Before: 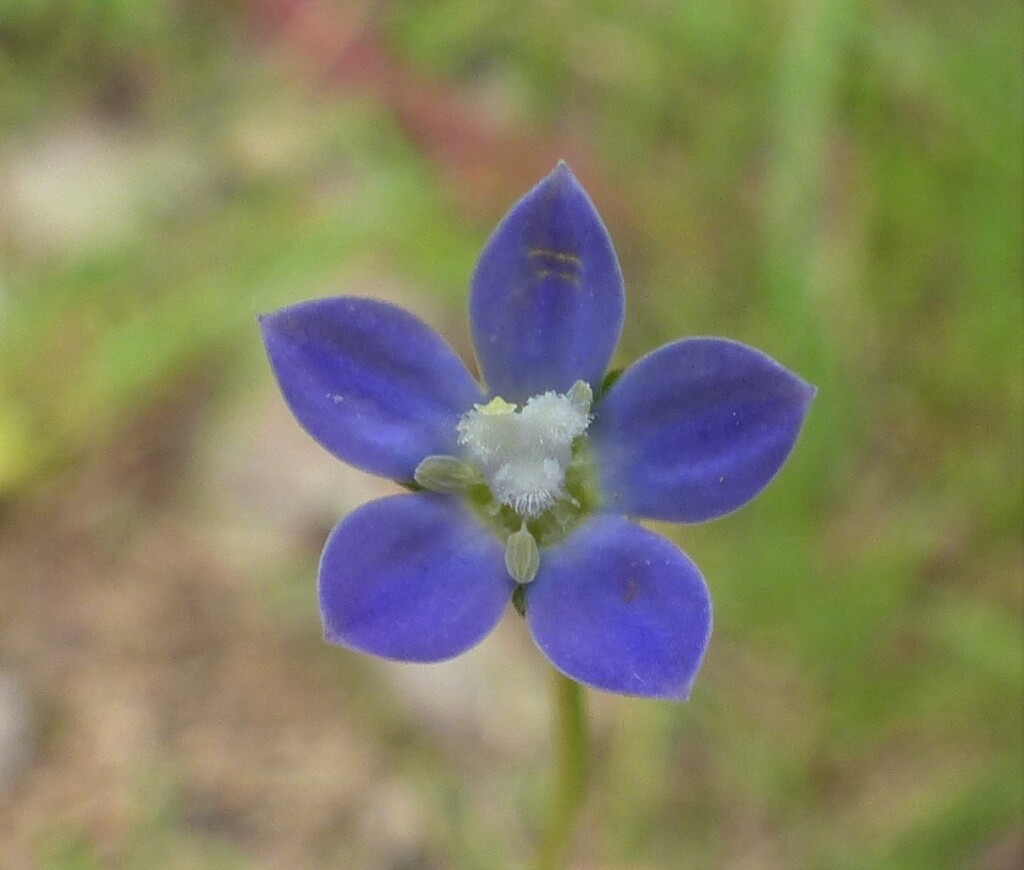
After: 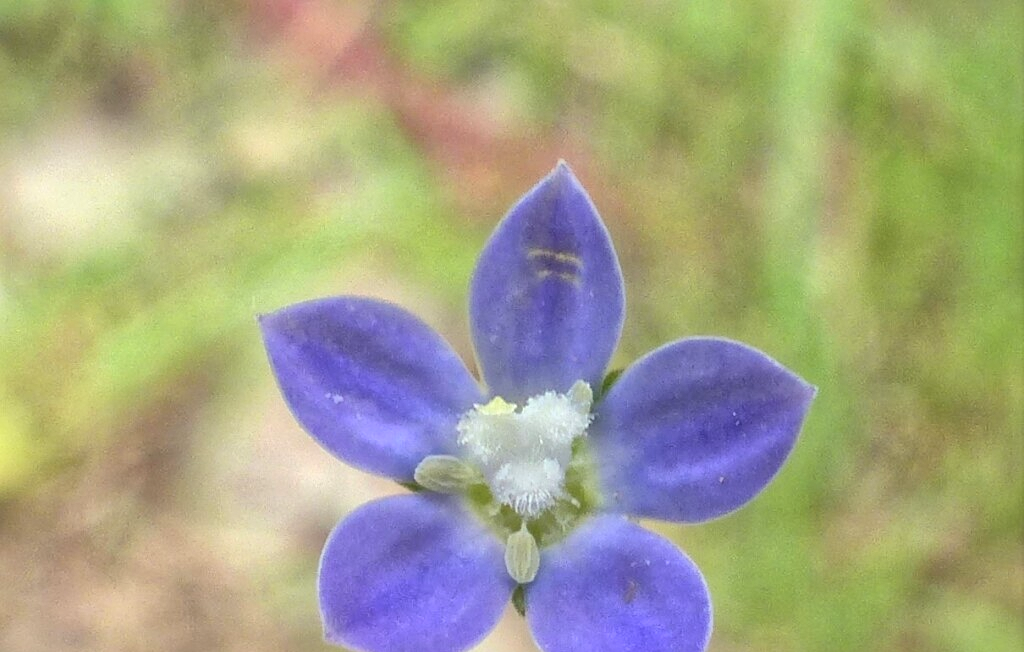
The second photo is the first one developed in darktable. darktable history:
exposure: black level correction 0, exposure 0.3 EV, compensate highlight preservation false
crop: bottom 24.988%
tone equalizer: on, module defaults
global tonemap: drago (1, 100), detail 1
